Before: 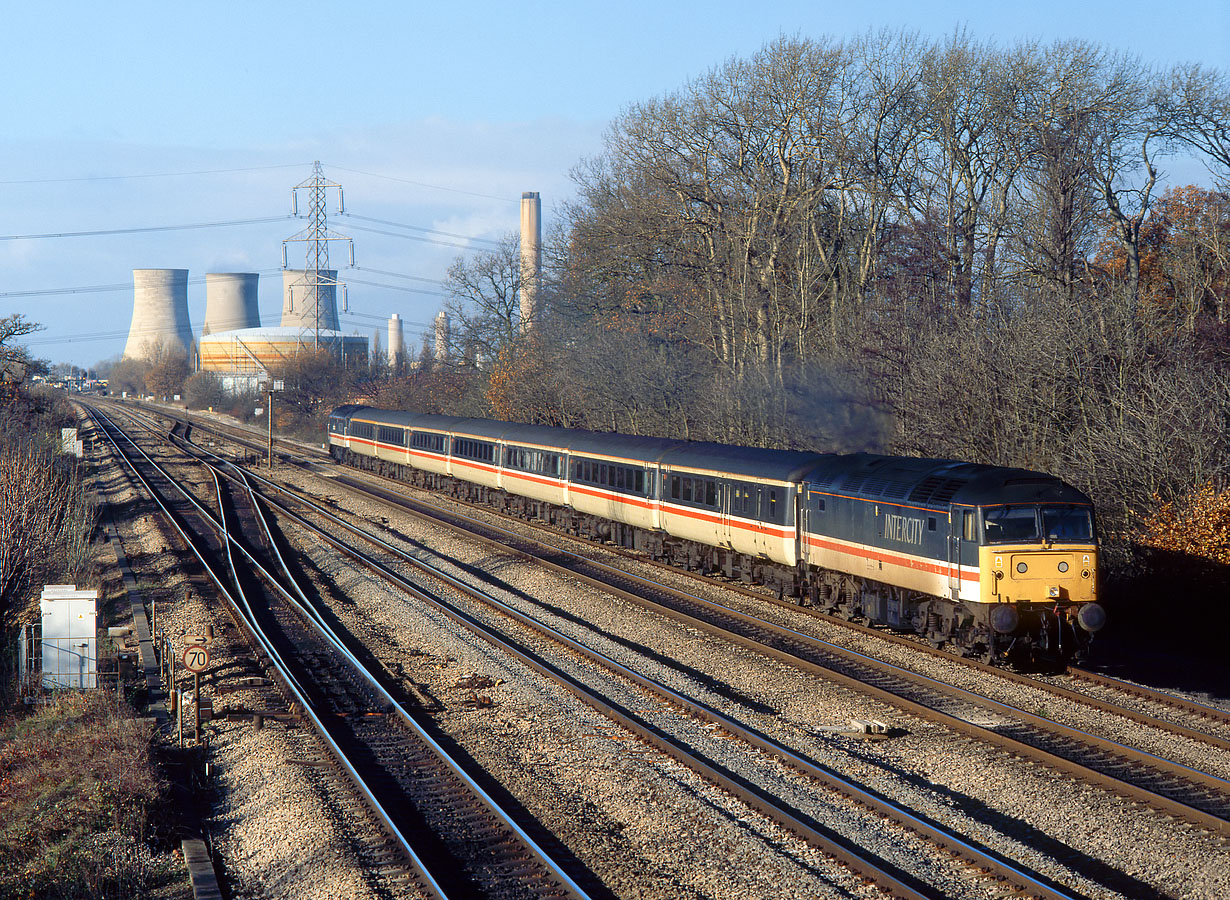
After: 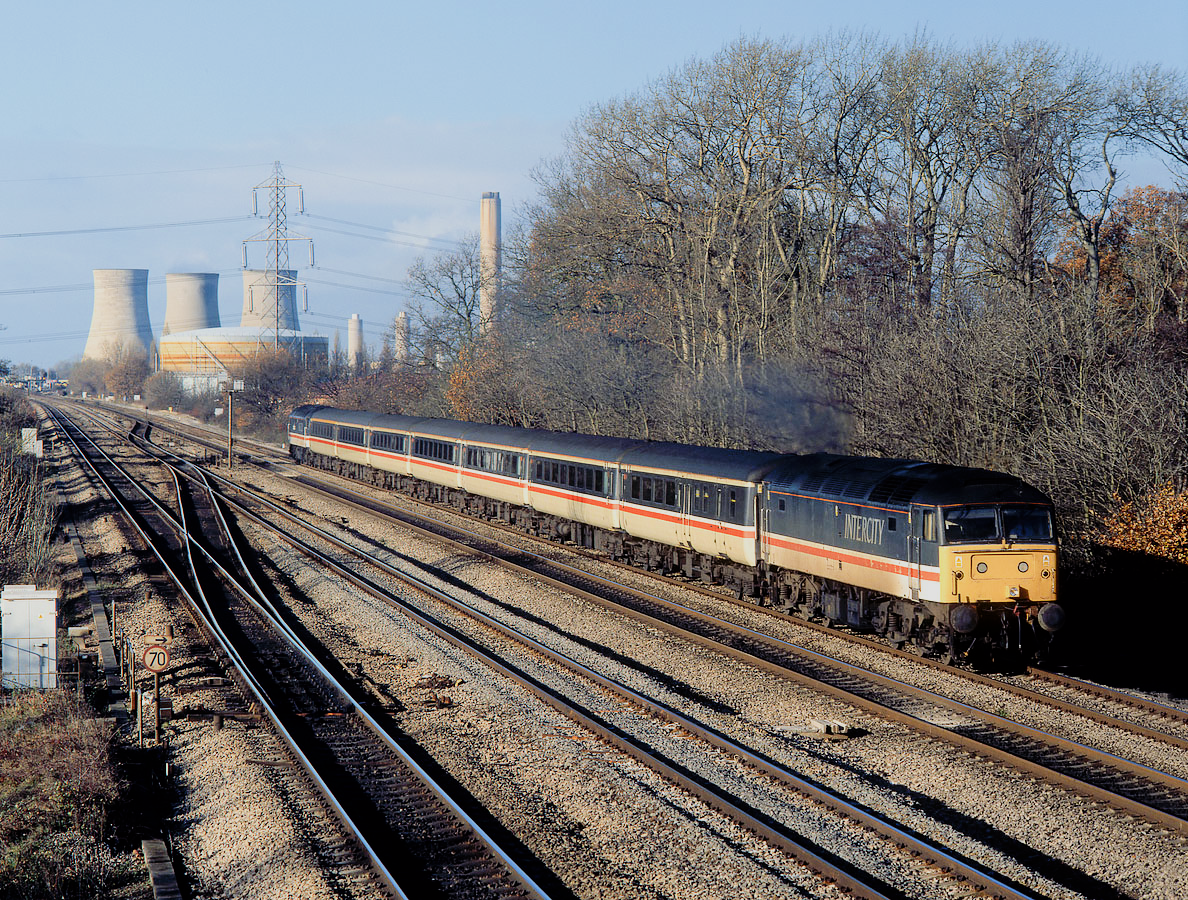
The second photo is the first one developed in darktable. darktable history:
crop and rotate: left 3.376%
filmic rgb: black relative exposure -7.65 EV, white relative exposure 4.56 EV, hardness 3.61
tone equalizer: -8 EV -0.418 EV, -7 EV -0.356 EV, -6 EV -0.325 EV, -5 EV -0.184 EV, -3 EV 0.231 EV, -2 EV 0.356 EV, -1 EV 0.374 EV, +0 EV 0.406 EV, mask exposure compensation -0.485 EV
